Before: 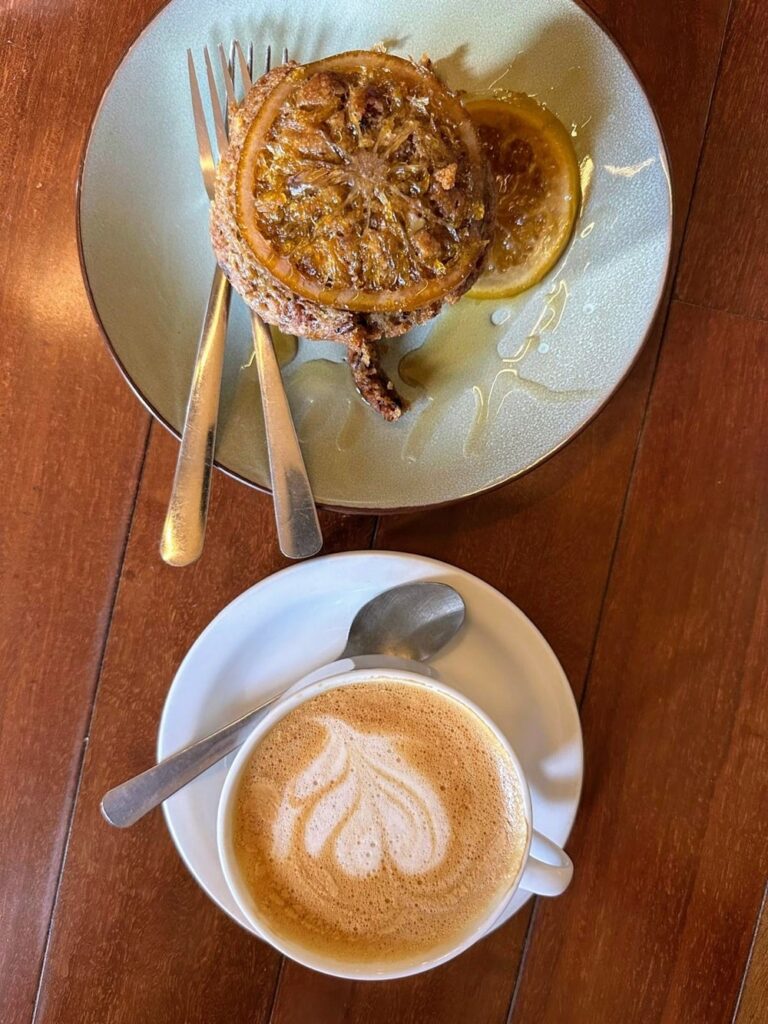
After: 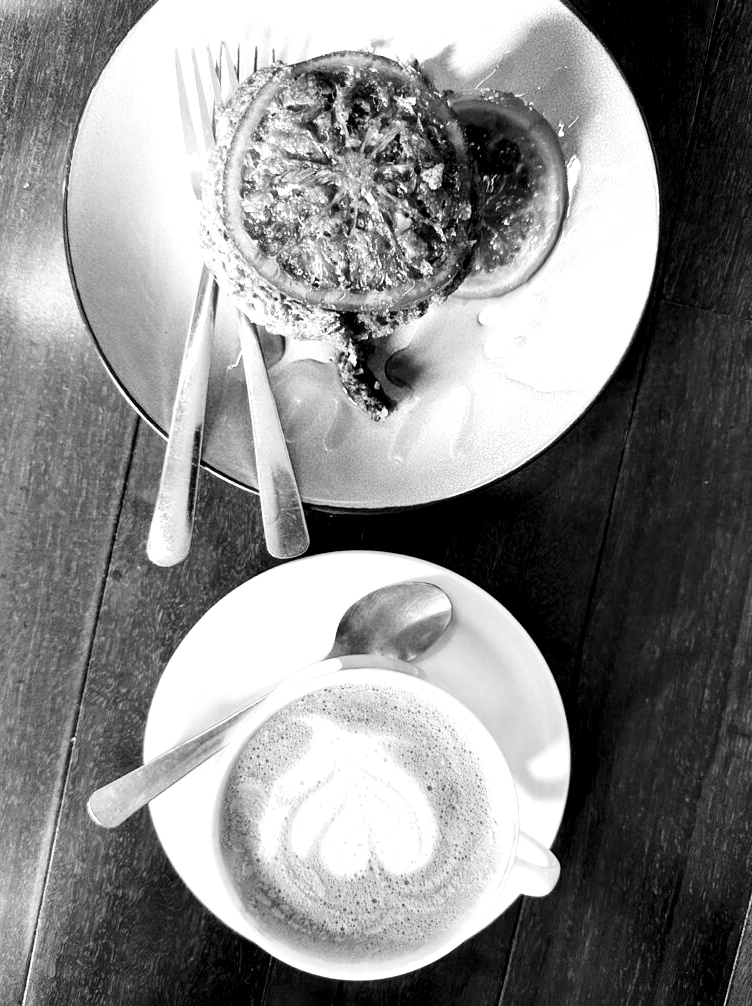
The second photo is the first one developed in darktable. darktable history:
crop: left 1.704%, right 0.28%, bottom 1.677%
haze removal: strength -0.1, compatibility mode true
levels: levels [0.101, 0.578, 0.953]
filmic rgb: black relative exposure -5.12 EV, white relative exposure 3.51 EV, threshold 5.97 EV, hardness 3.18, contrast 1.194, highlights saturation mix -49.48%, enable highlight reconstruction true
color calibration: output gray [0.18, 0.41, 0.41, 0], illuminant as shot in camera, x 0.358, y 0.373, temperature 4628.91 K
exposure: black level correction 0.001, exposure 1 EV, compensate exposure bias true, compensate highlight preservation false
contrast brightness saturation: contrast 0.202, brightness 0.164, saturation 0.225
